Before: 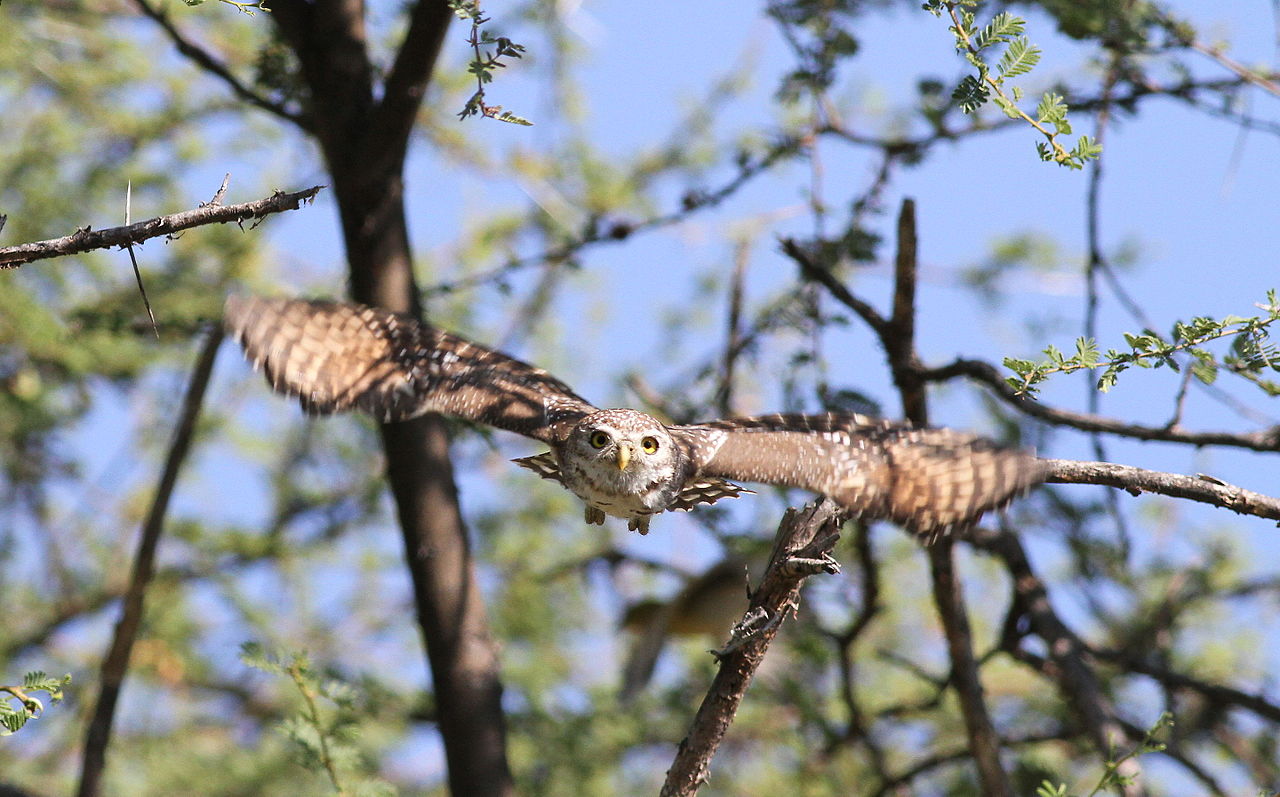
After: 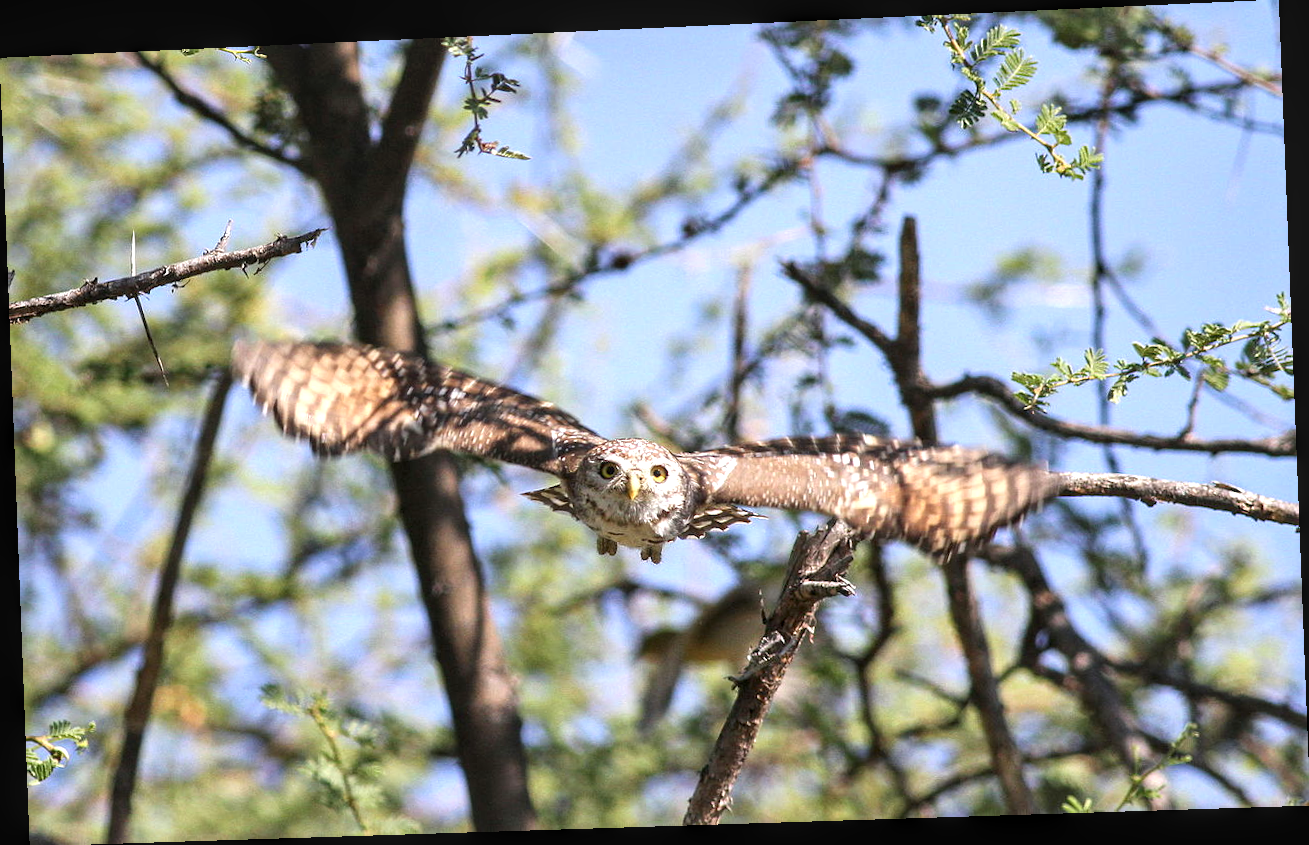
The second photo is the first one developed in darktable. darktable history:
local contrast: on, module defaults
rotate and perspective: rotation -2.22°, lens shift (horizontal) -0.022, automatic cropping off
exposure: exposure 0.515 EV, compensate highlight preservation false
